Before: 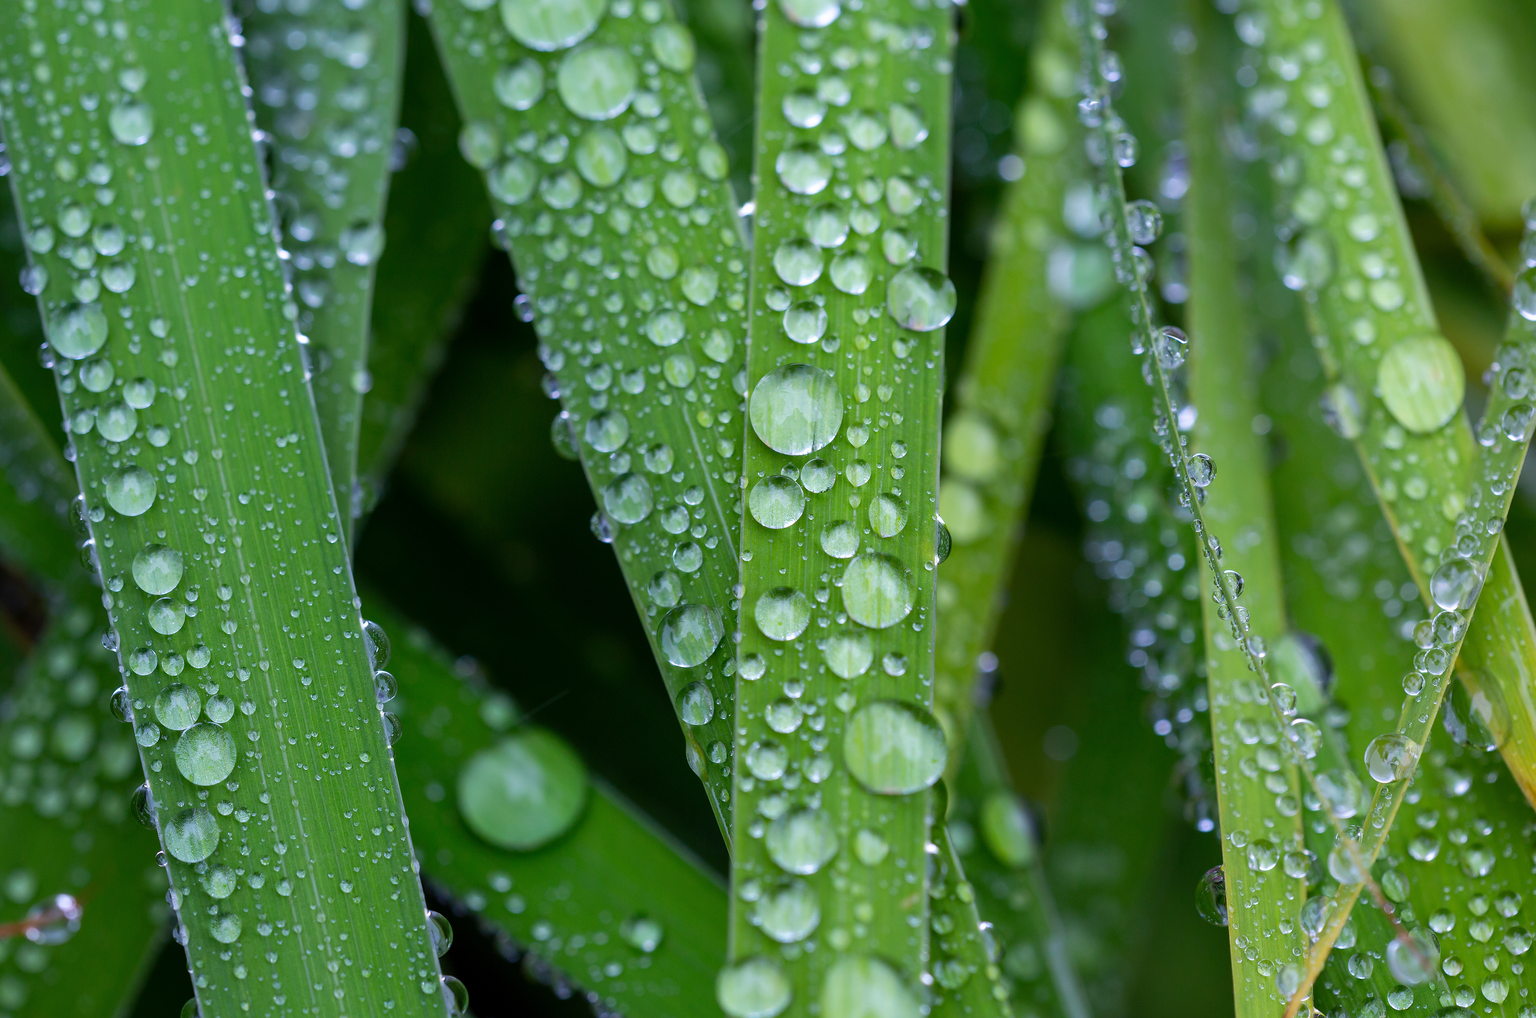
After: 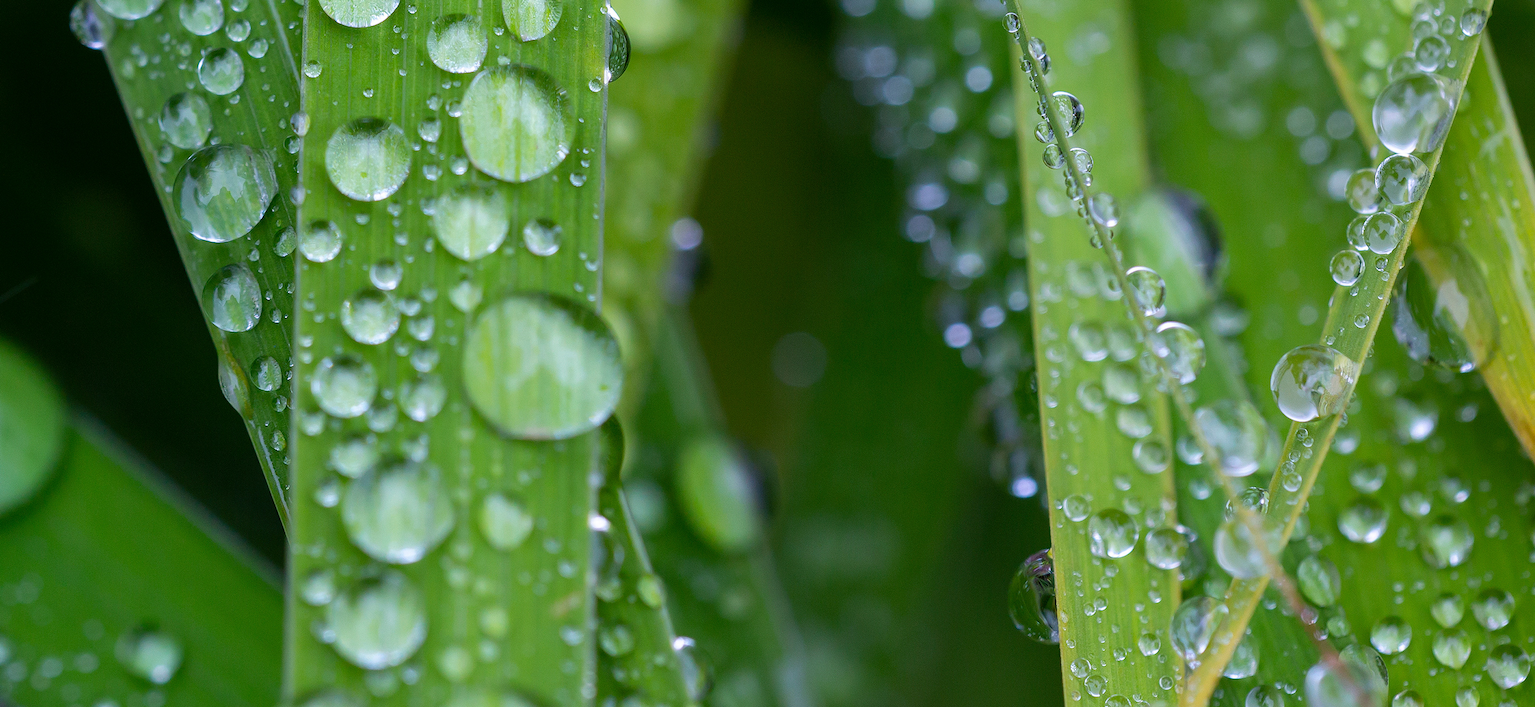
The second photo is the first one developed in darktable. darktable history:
crop and rotate: left 35.509%, top 50.238%, bottom 4.934%
white balance: emerald 1
